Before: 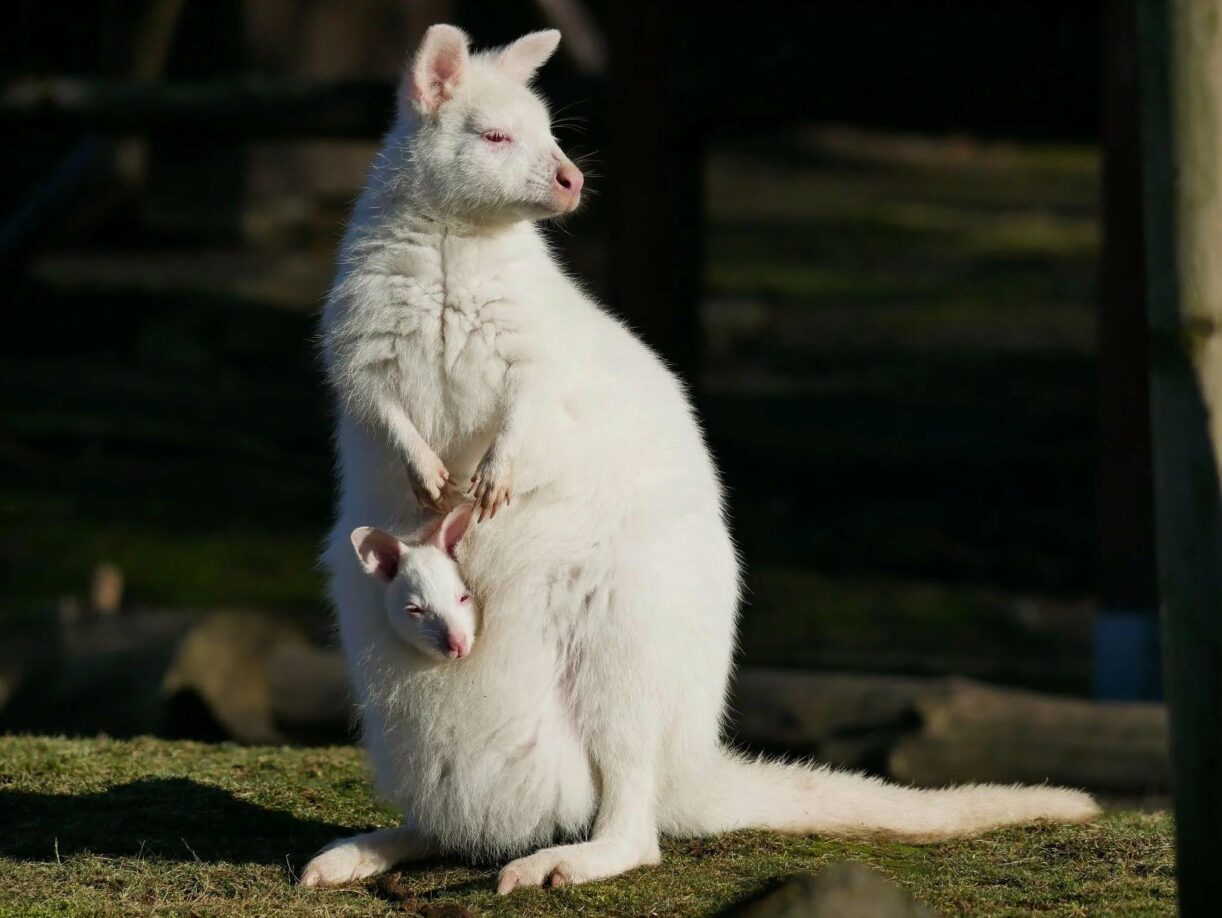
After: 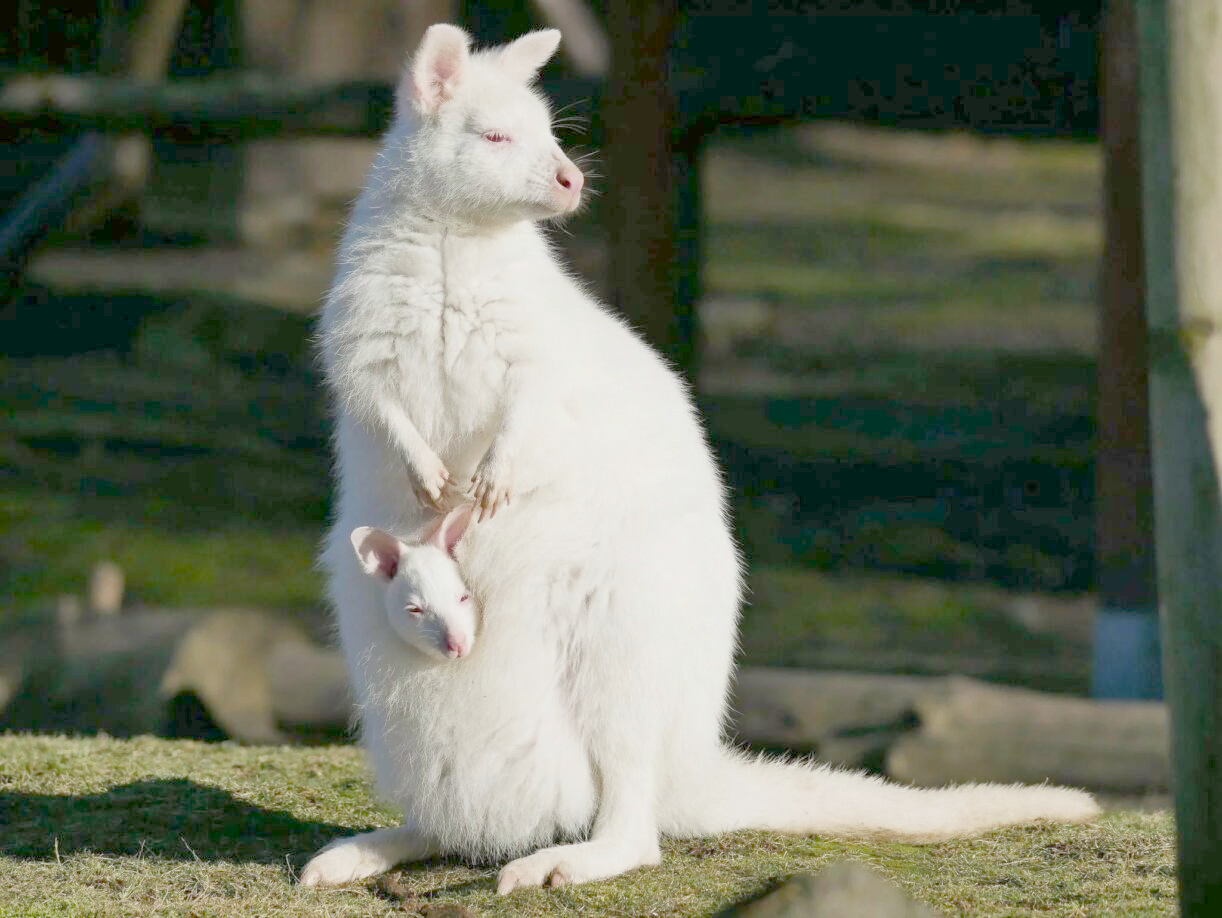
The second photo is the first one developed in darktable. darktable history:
exposure: exposure -0.064 EV
